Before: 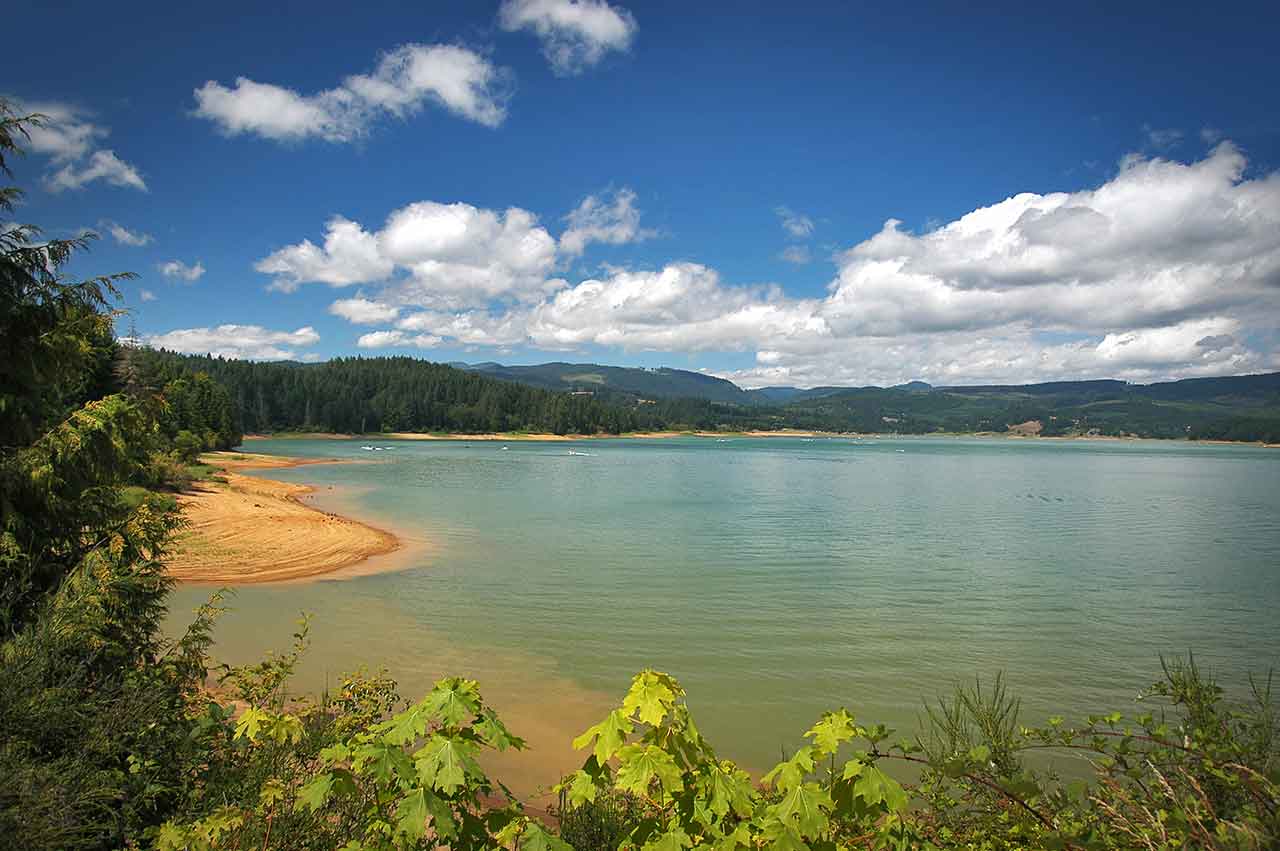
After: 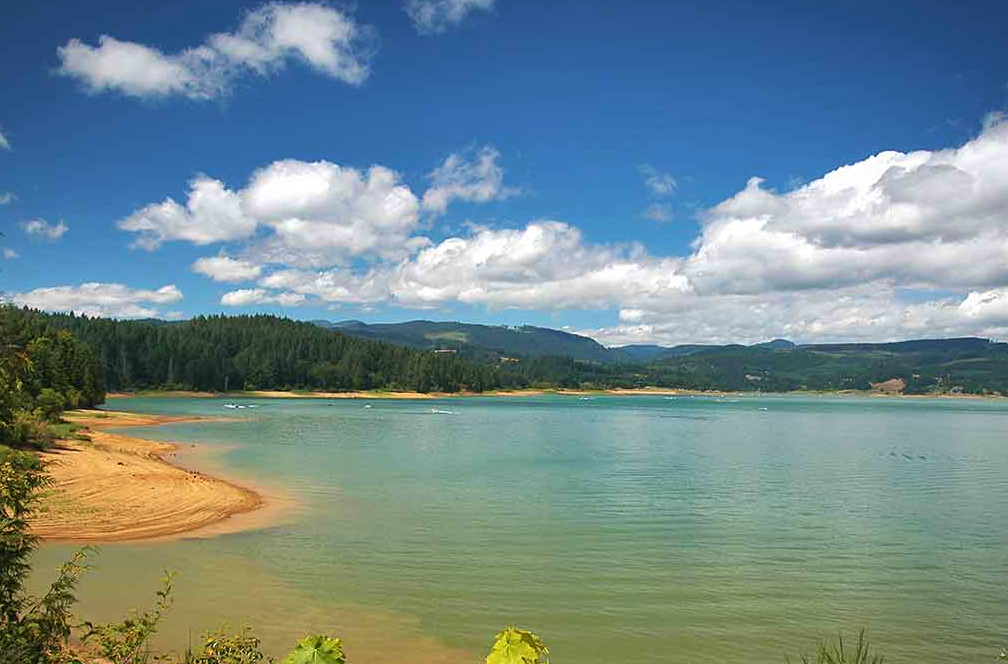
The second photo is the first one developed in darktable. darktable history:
crop and rotate: left 10.77%, top 5.1%, right 10.41%, bottom 16.76%
velvia: on, module defaults
